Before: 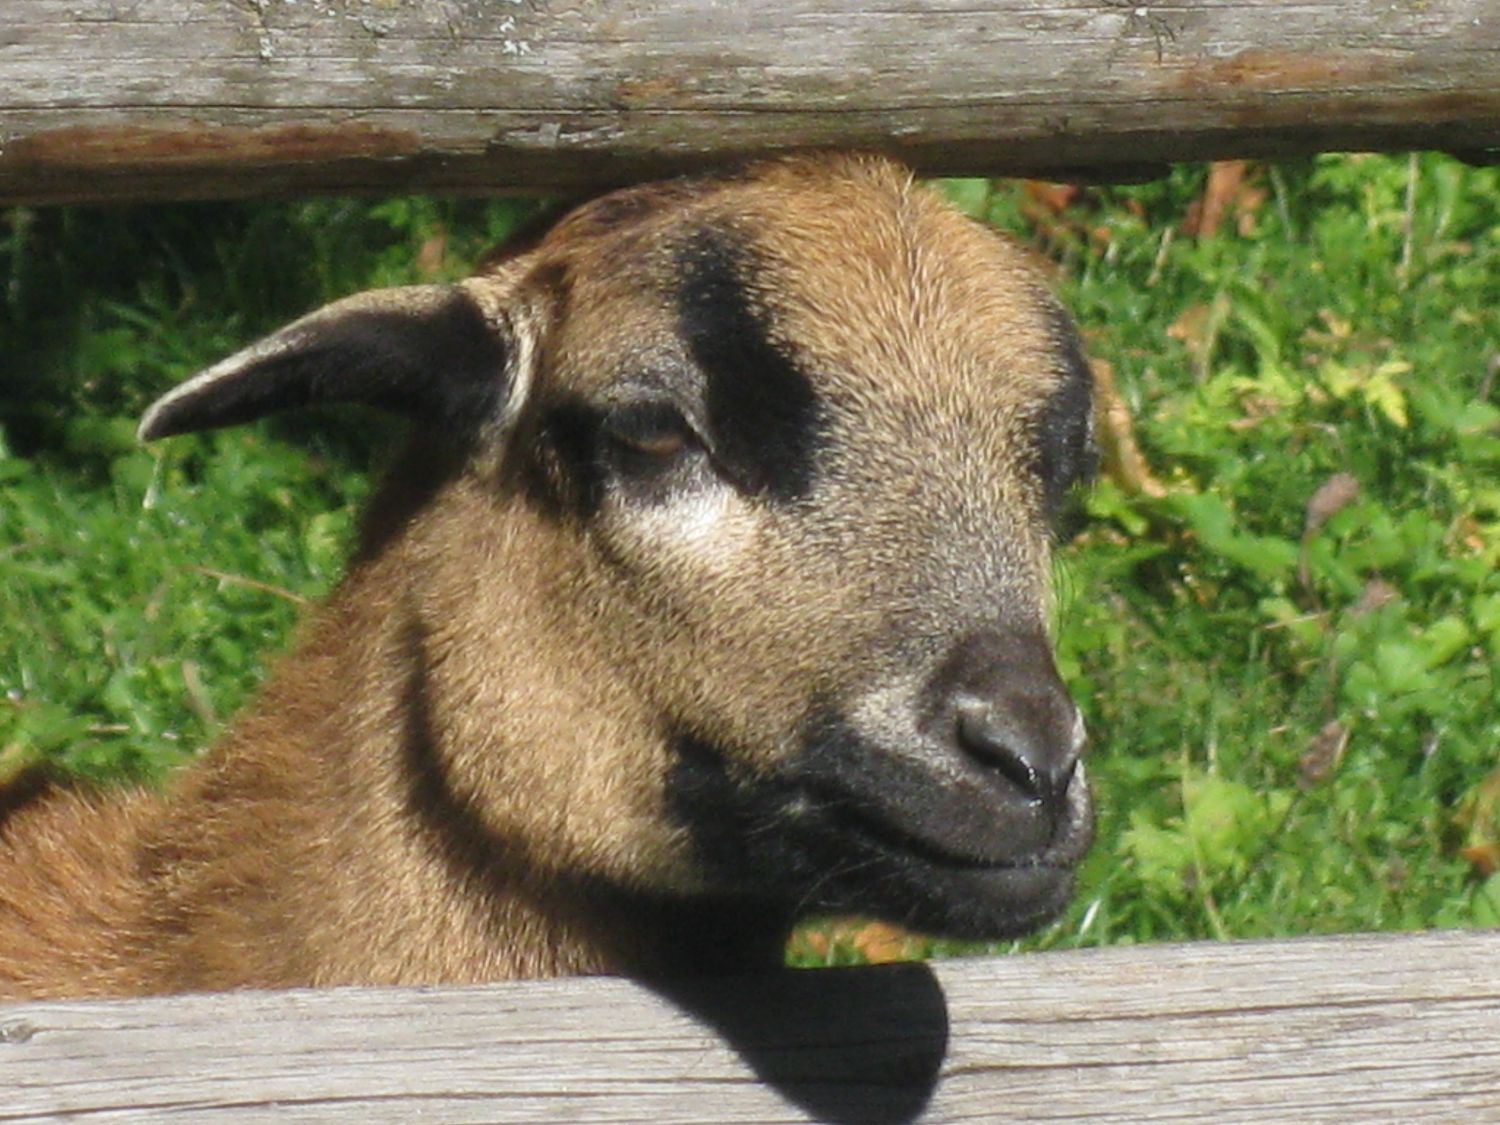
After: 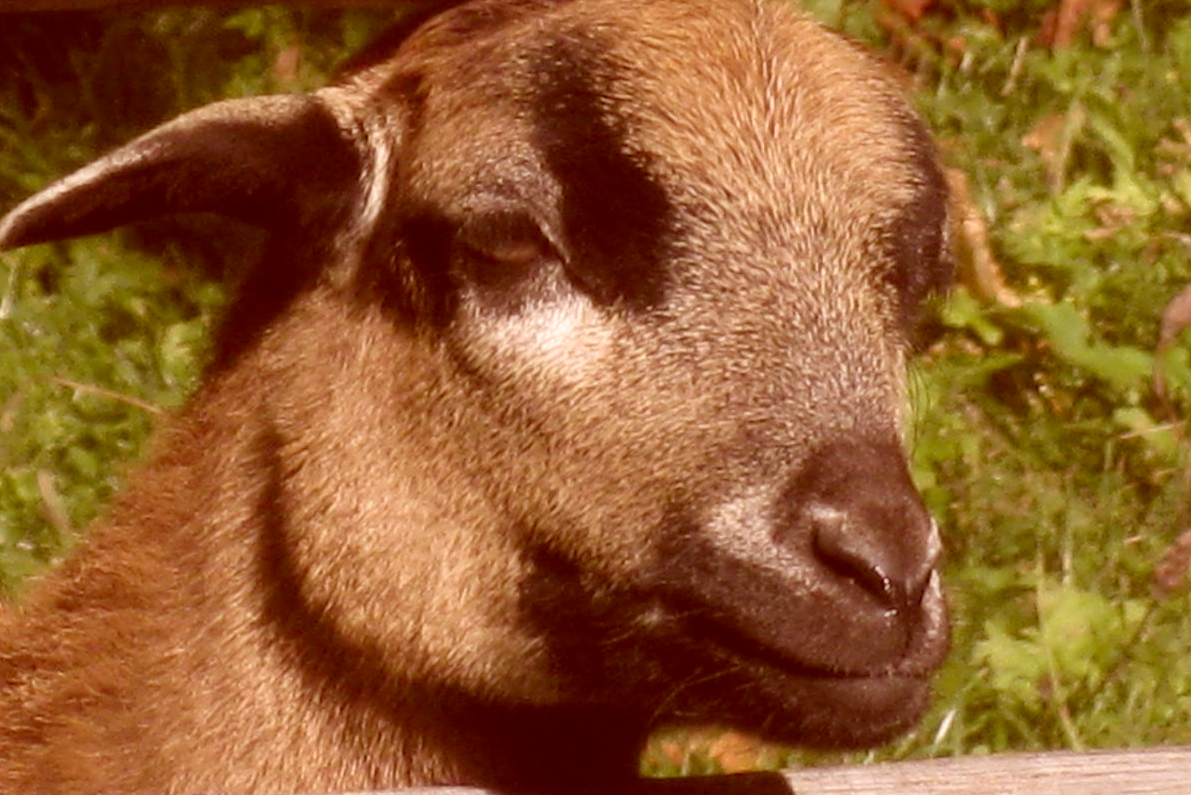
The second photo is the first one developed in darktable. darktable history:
crop: left 9.712%, top 16.928%, right 10.845%, bottom 12.332%
color correction: highlights a* 9.03, highlights b* 8.71, shadows a* 40, shadows b* 40, saturation 0.8
